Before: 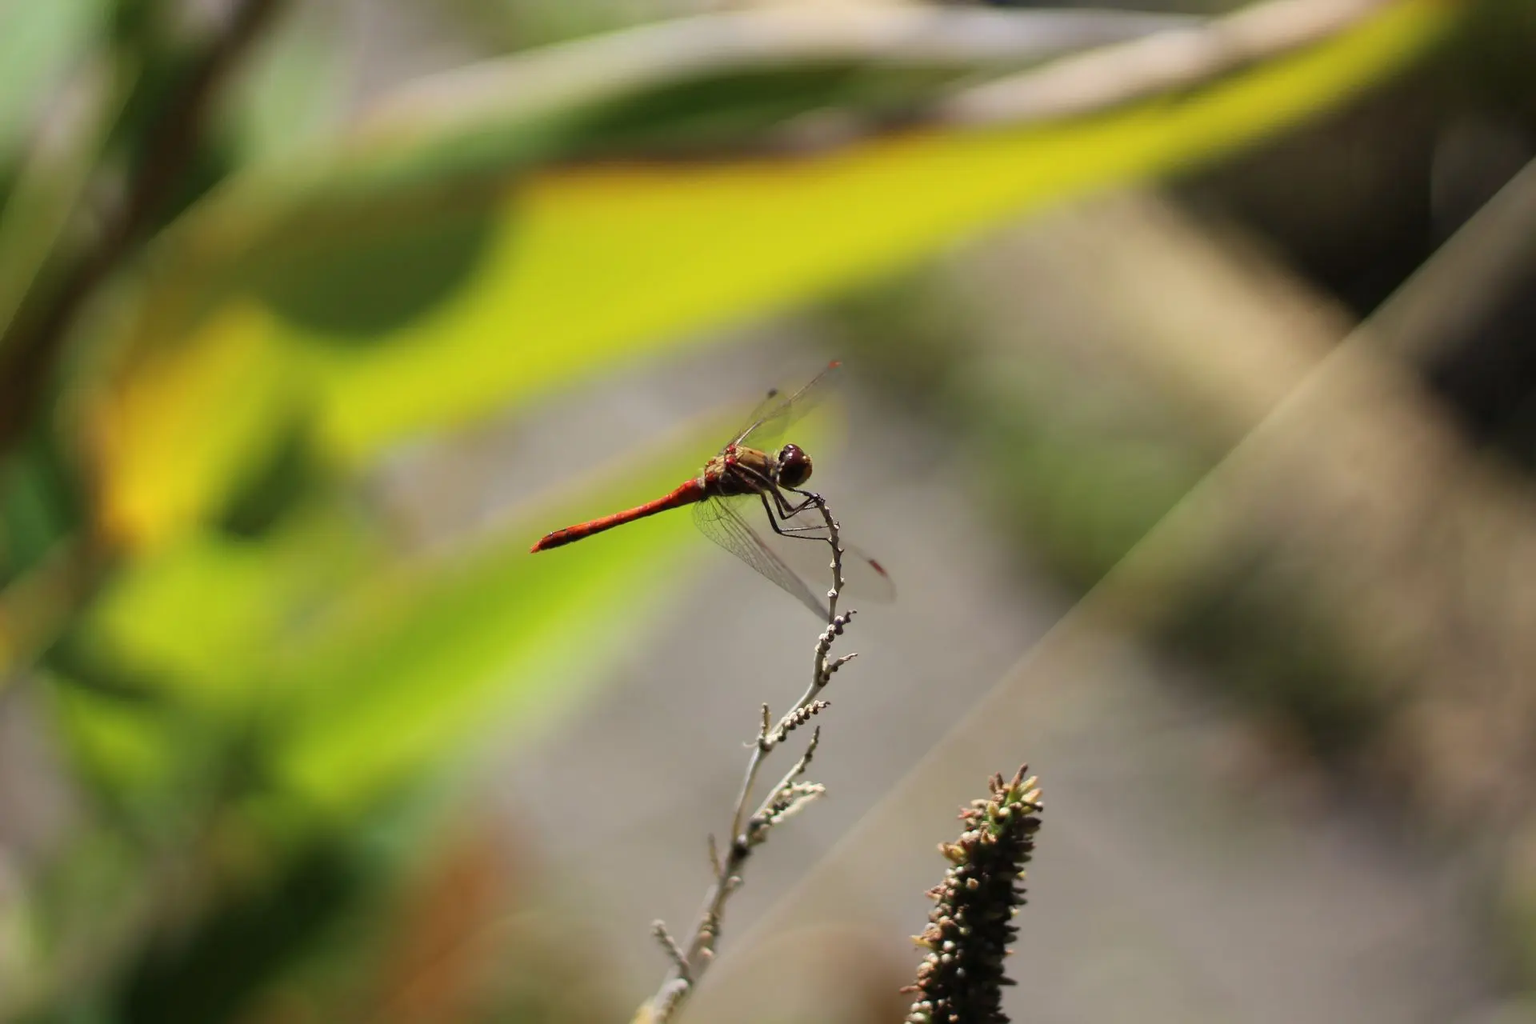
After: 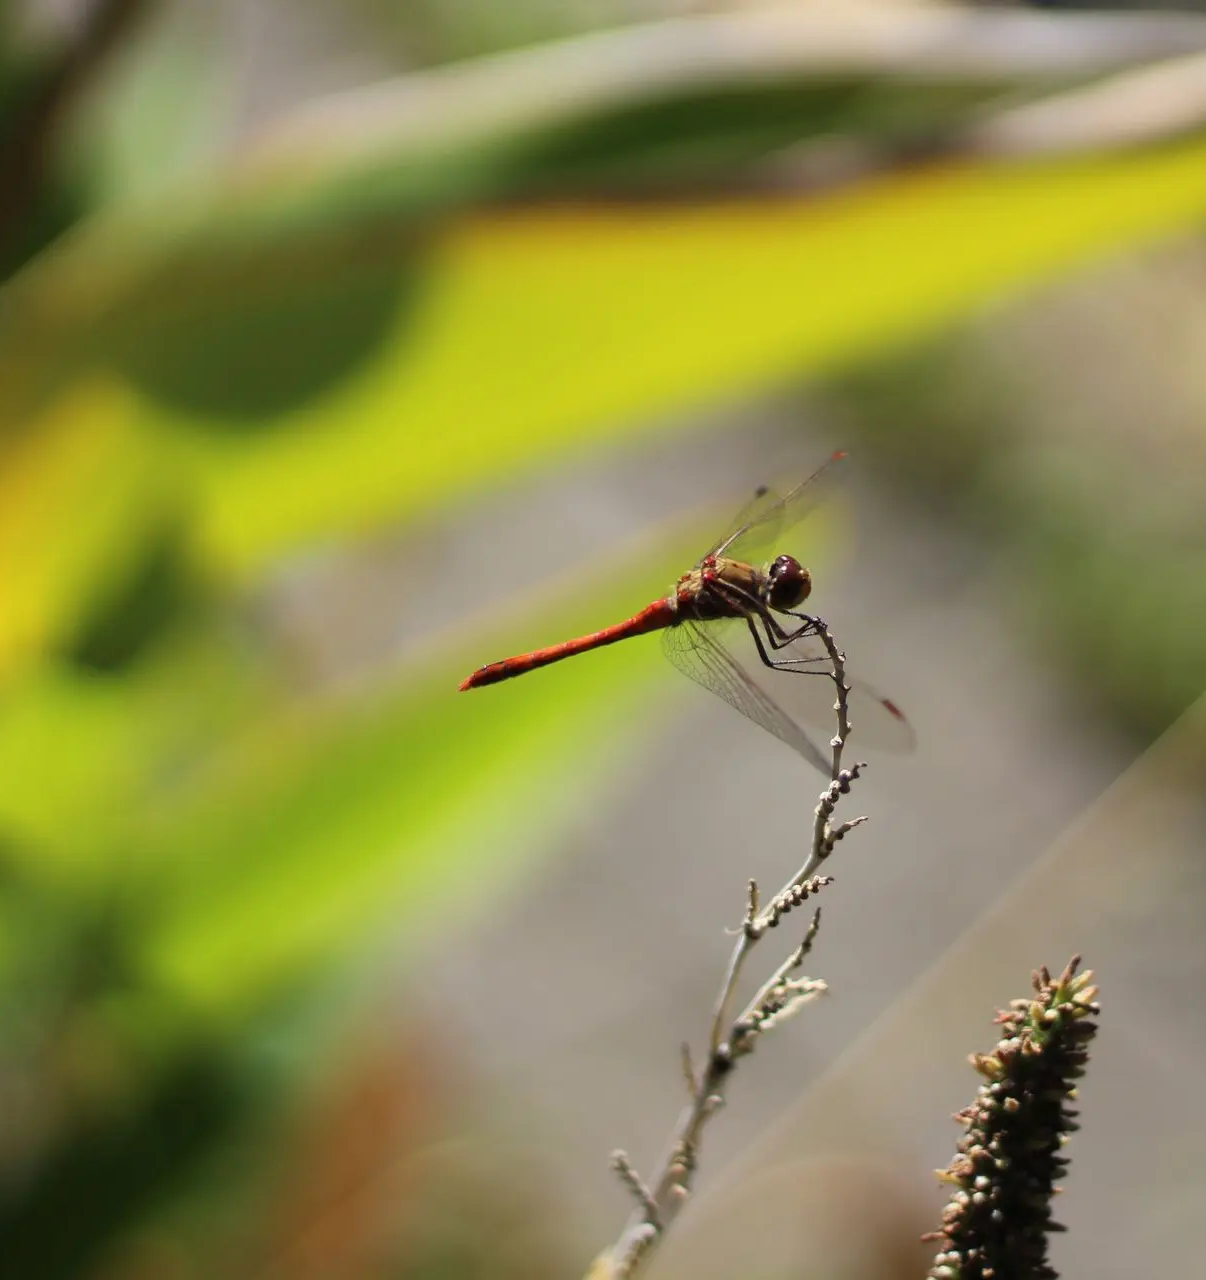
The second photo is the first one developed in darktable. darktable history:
crop: left 10.644%, right 26.528%
